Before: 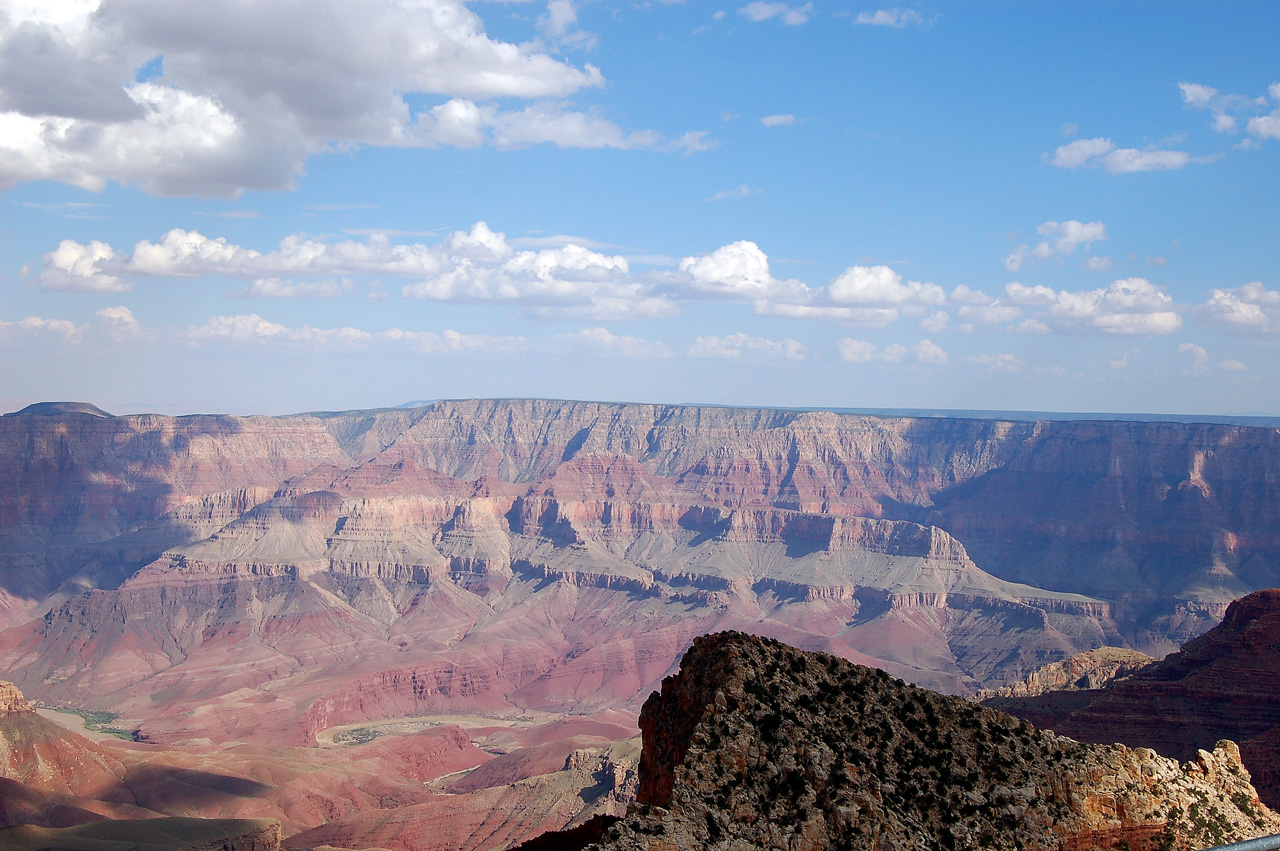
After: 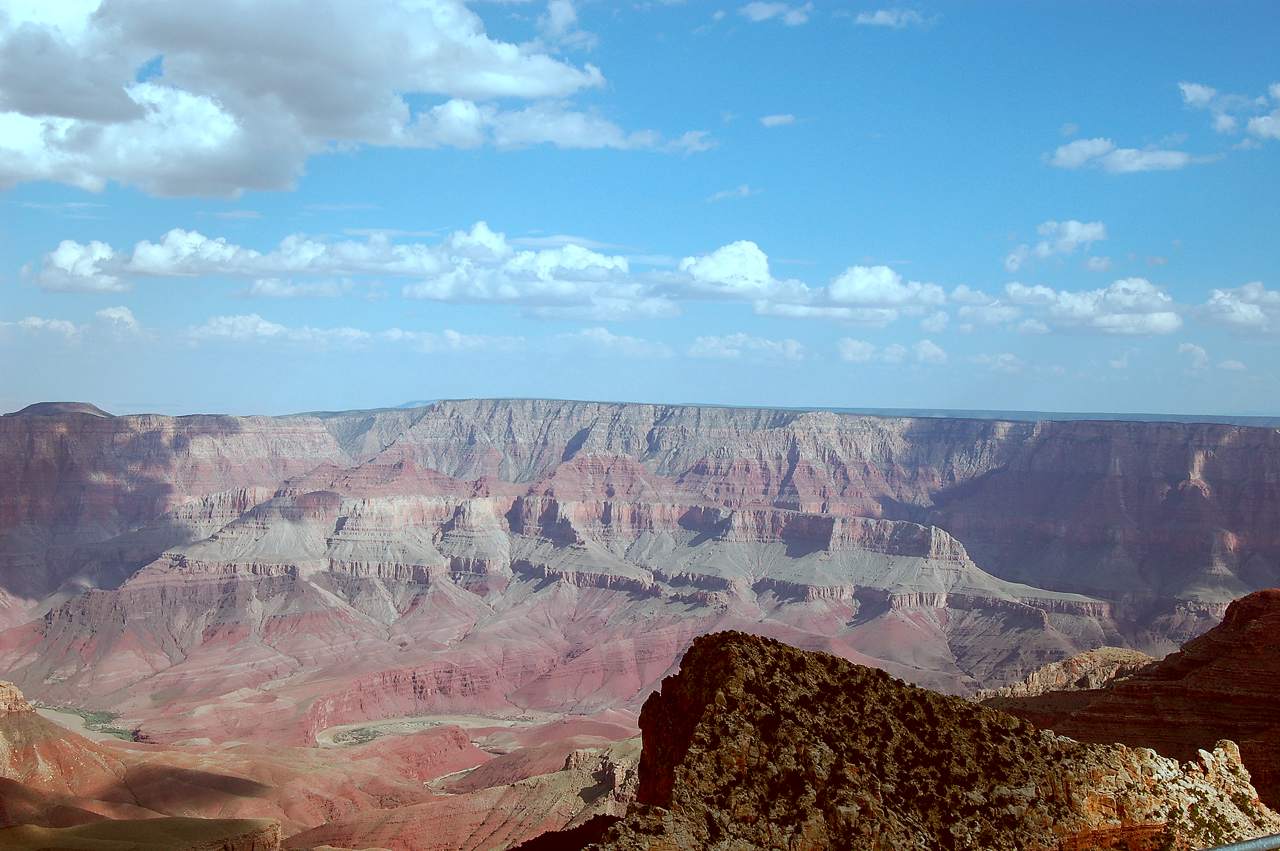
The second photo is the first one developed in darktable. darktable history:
color correction: highlights a* -14, highlights b* -16.32, shadows a* 10.88, shadows b* 29.23
